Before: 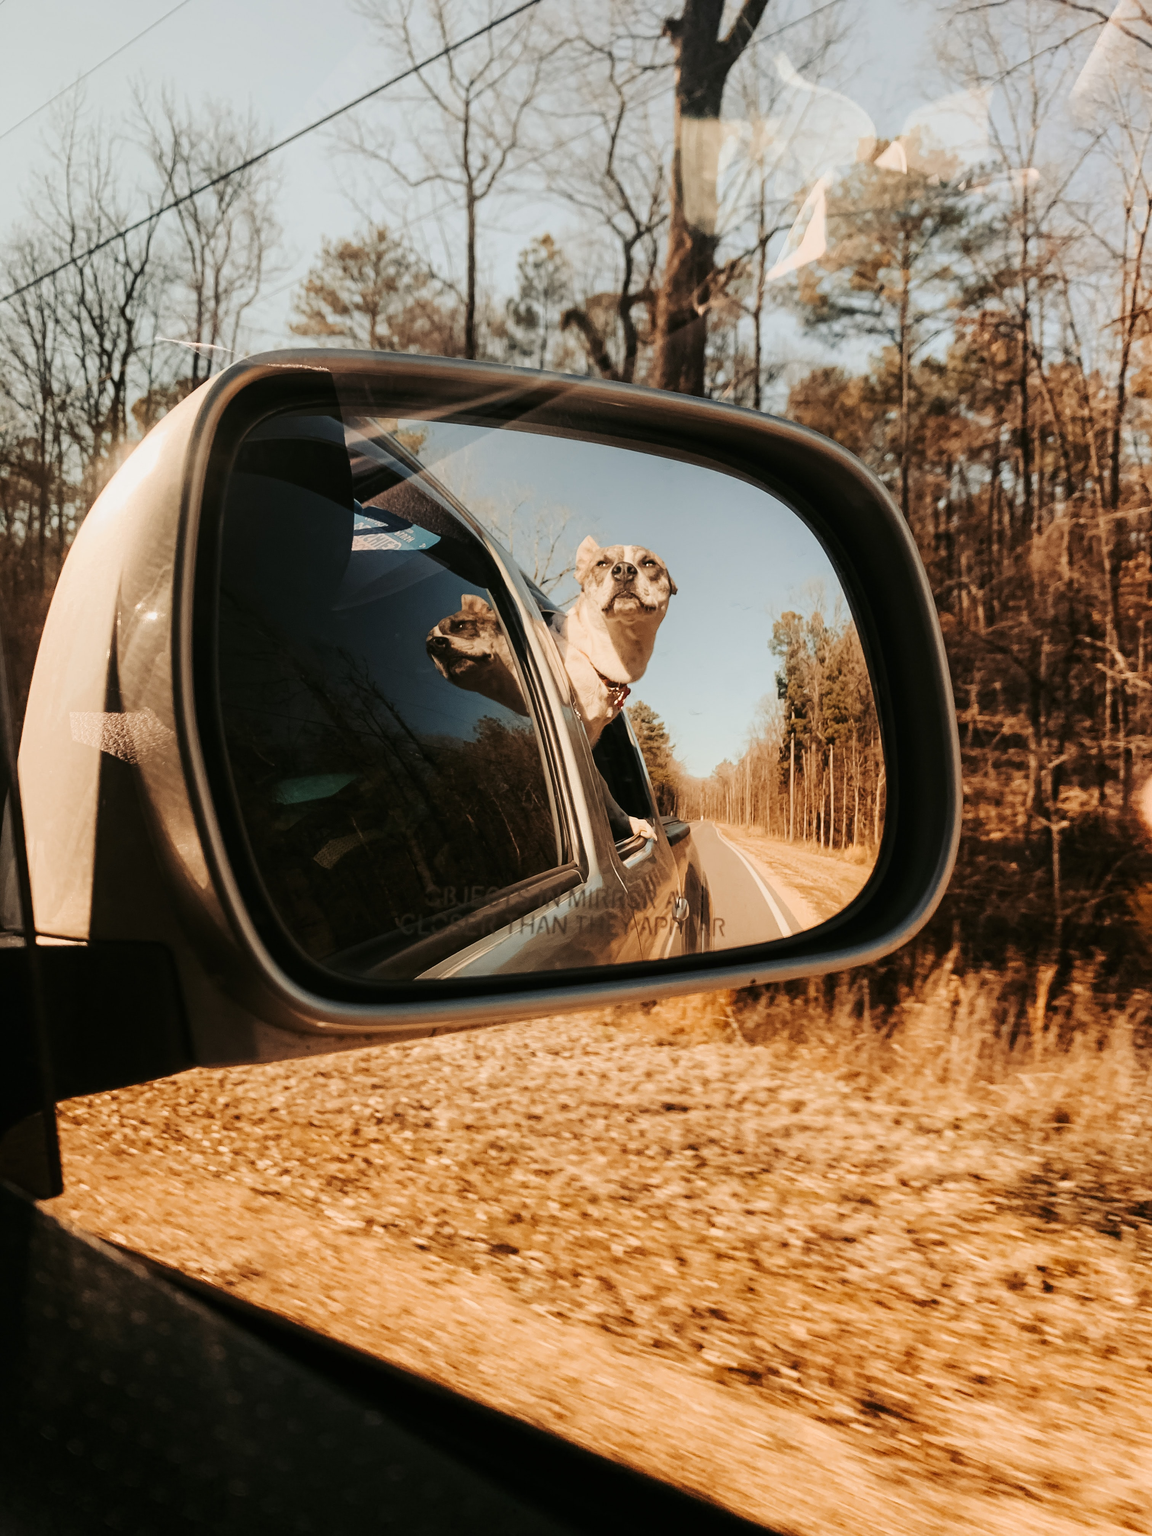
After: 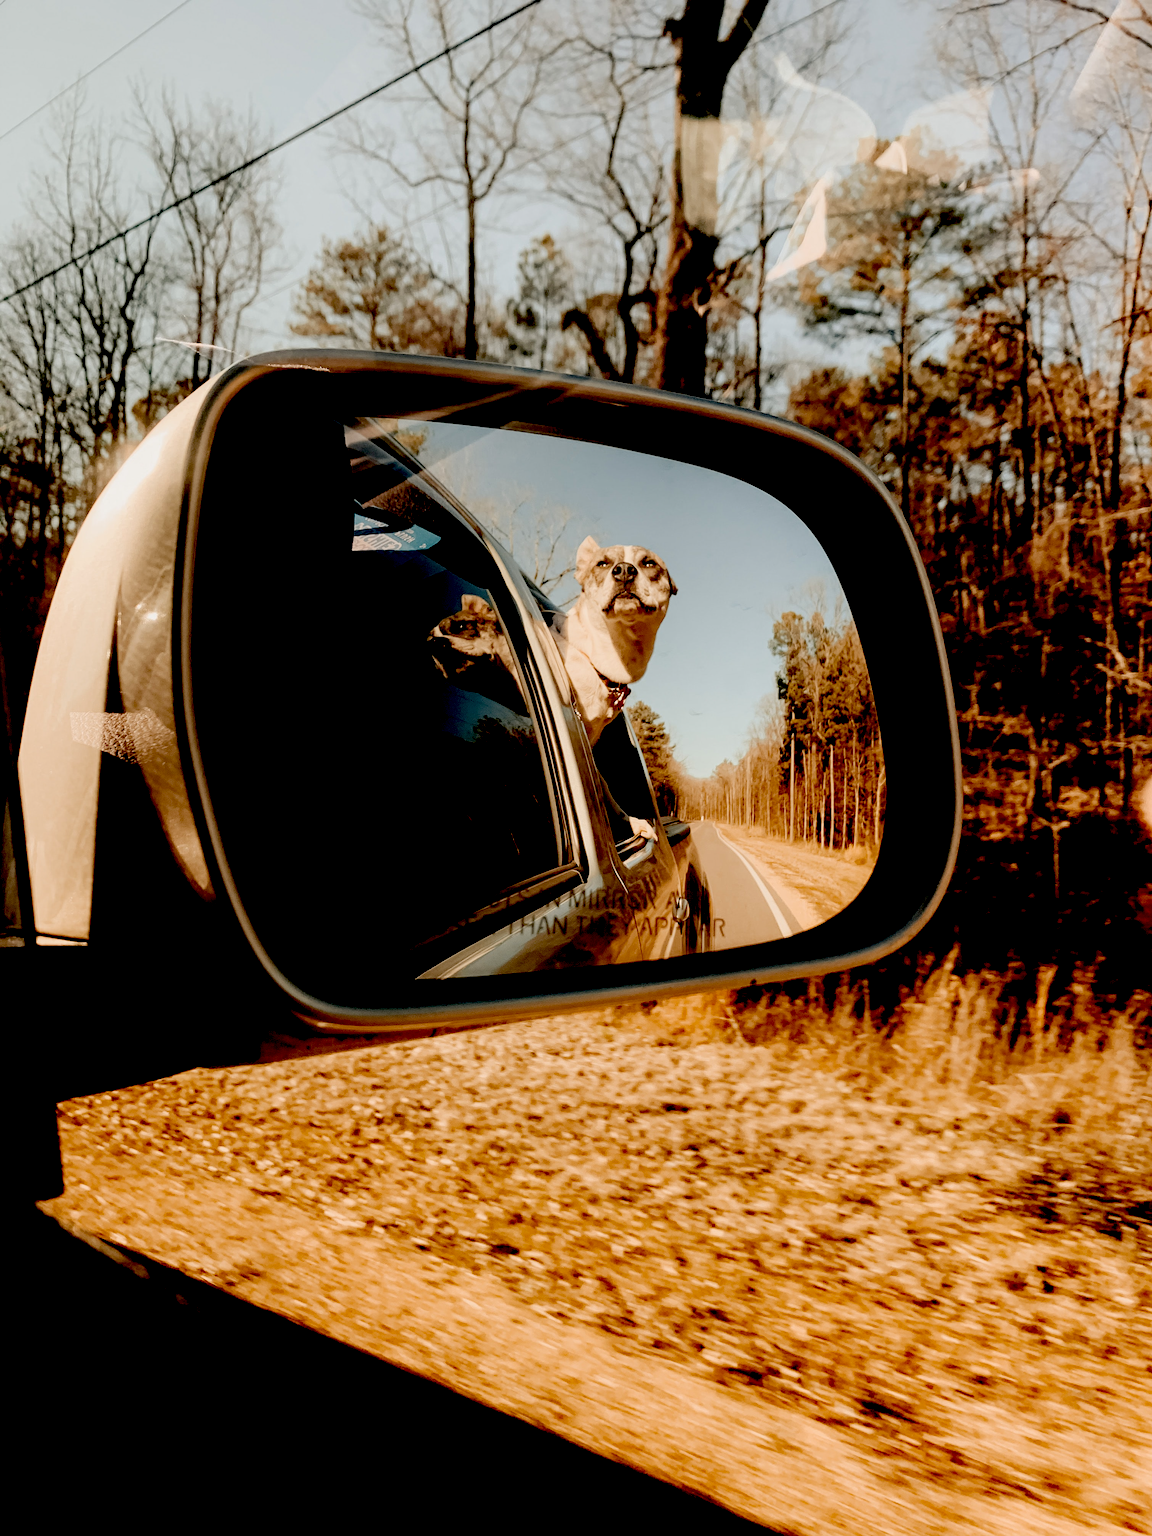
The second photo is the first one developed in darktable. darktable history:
exposure: black level correction 0.054, exposure -0.03 EV, compensate highlight preservation false
